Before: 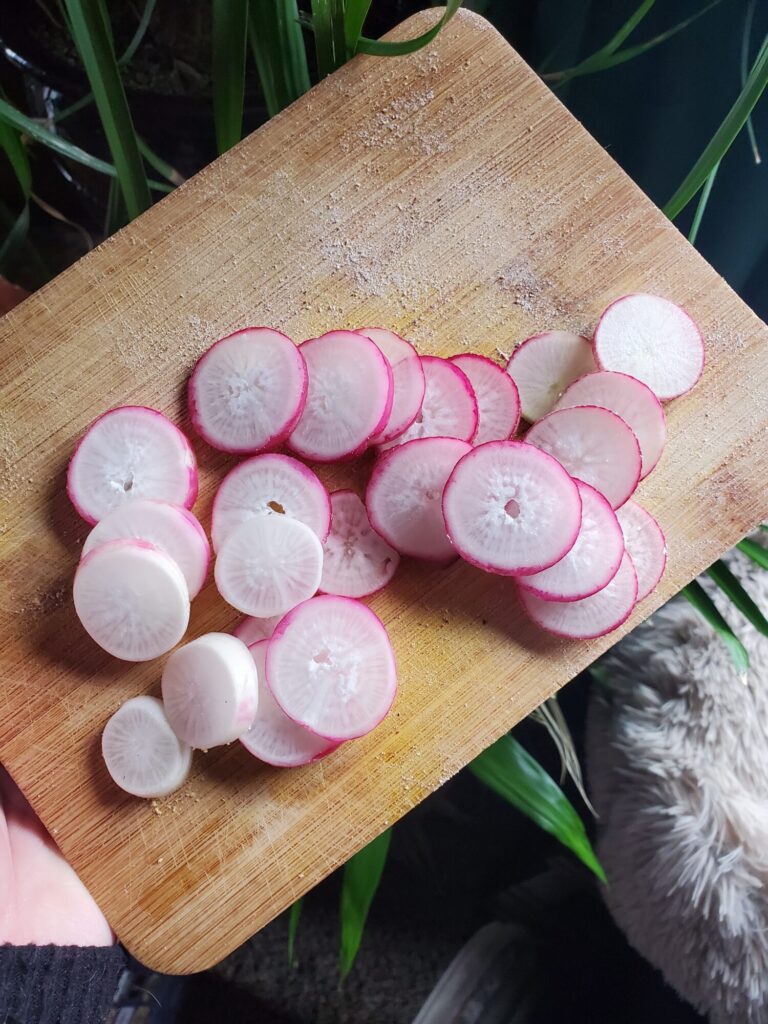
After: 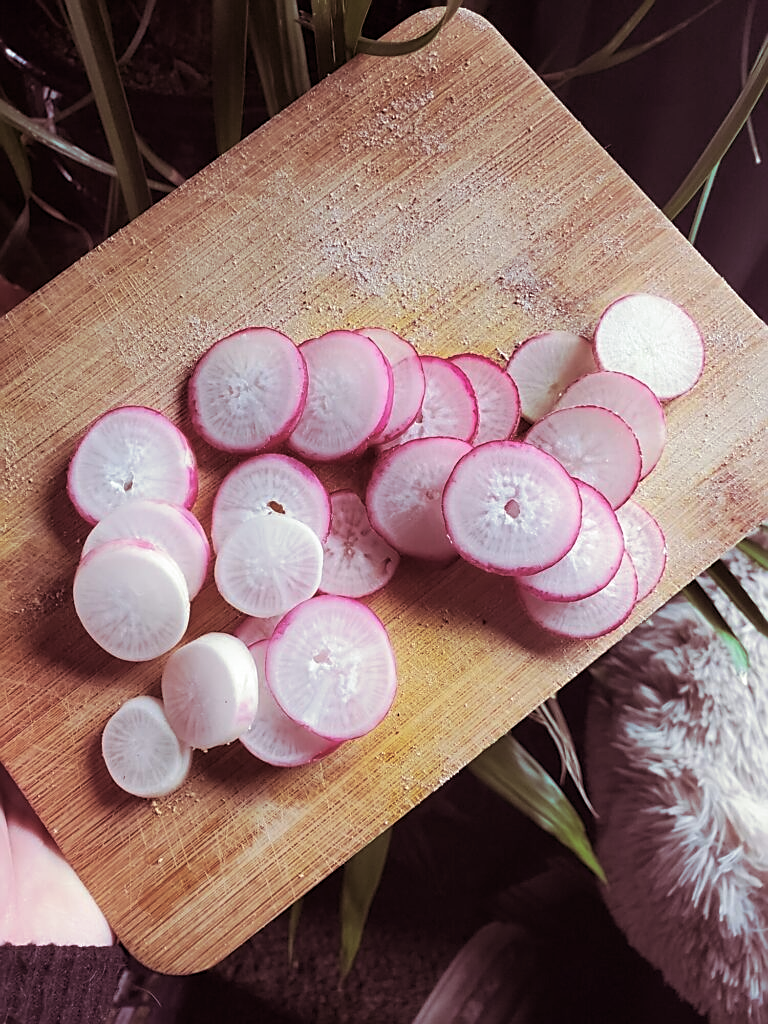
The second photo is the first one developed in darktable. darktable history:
split-toning: shadows › hue 360°
sharpen: on, module defaults
